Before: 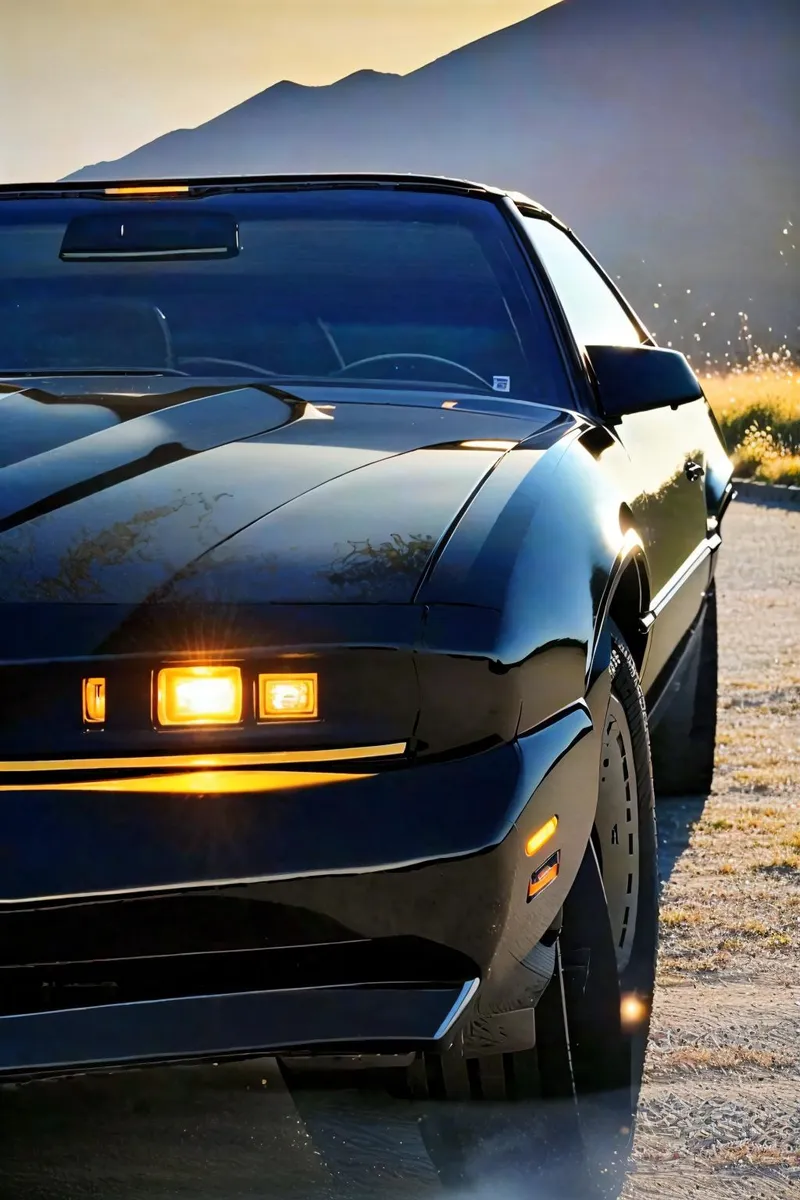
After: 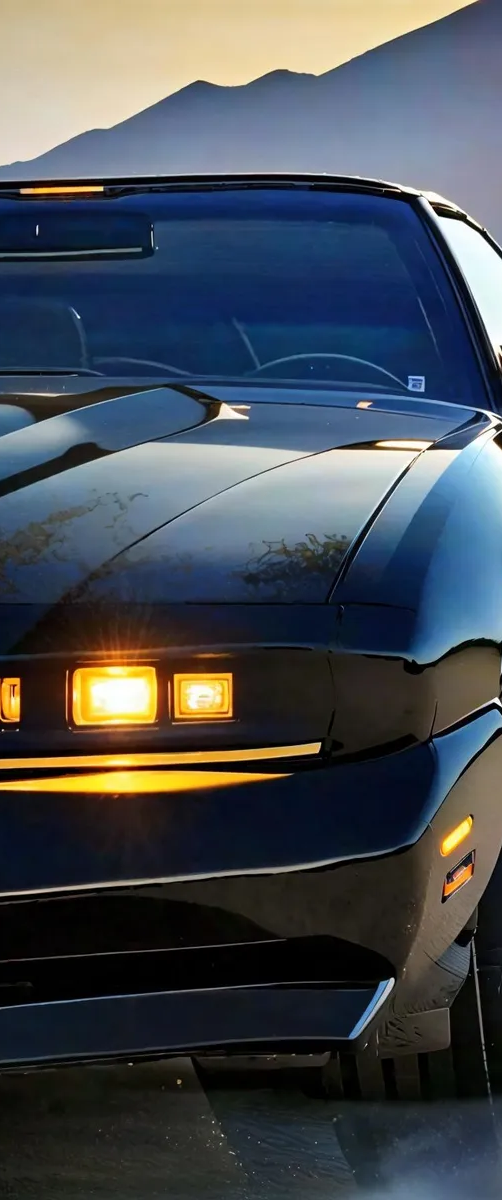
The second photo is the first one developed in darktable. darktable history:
crop: left 10.677%, right 26.543%
